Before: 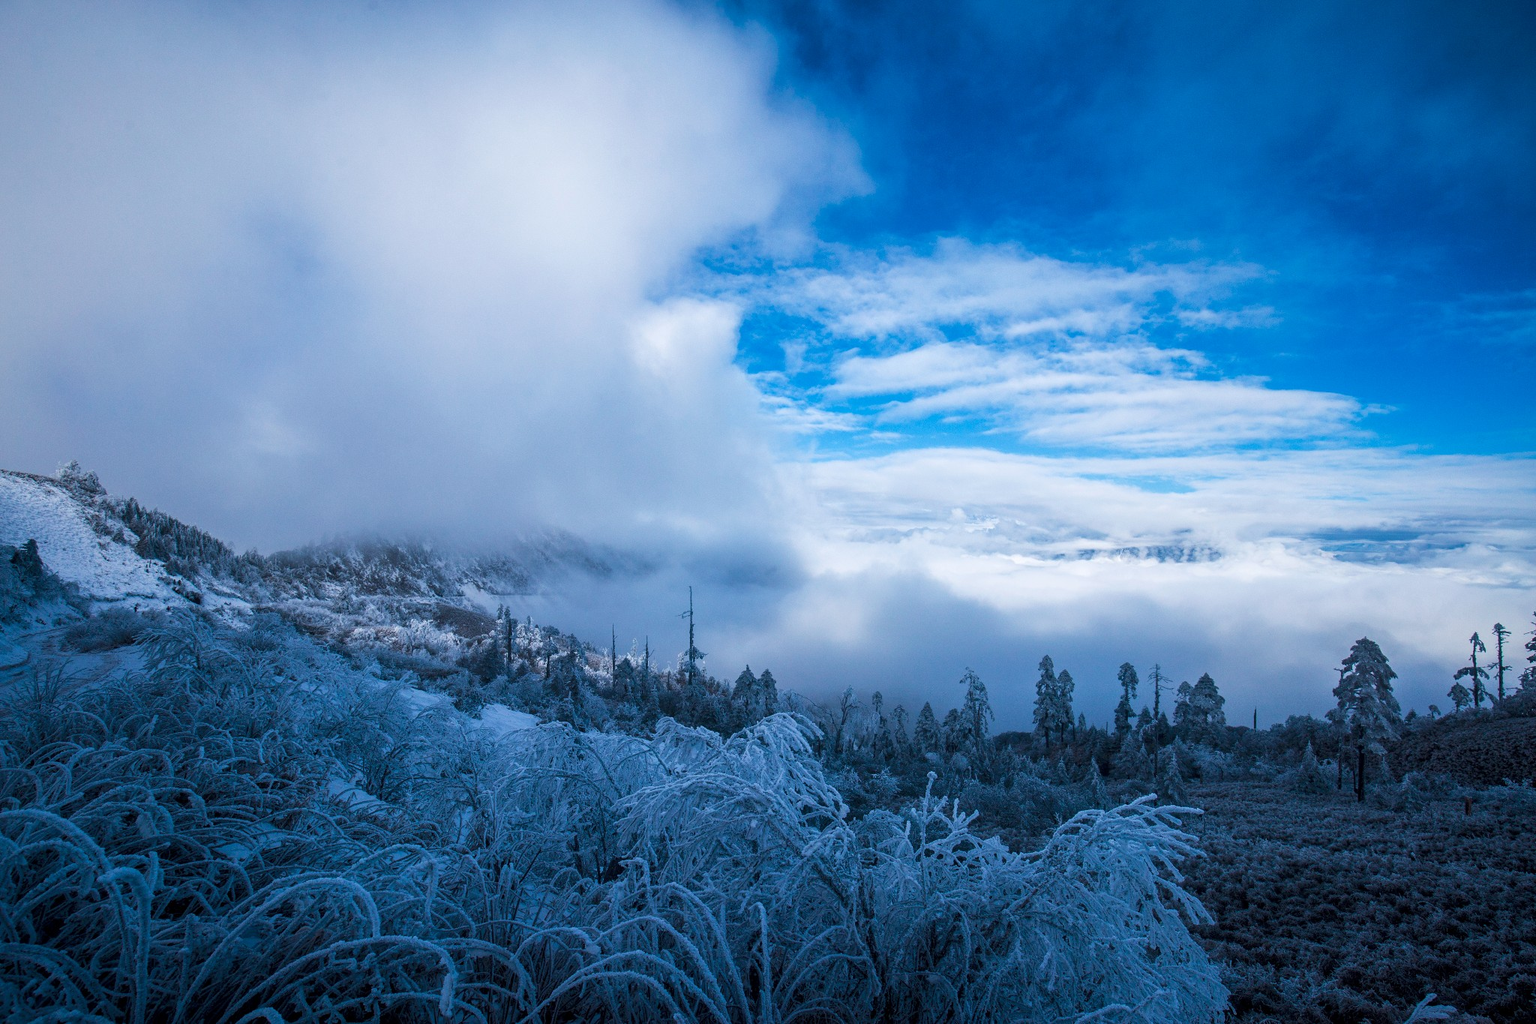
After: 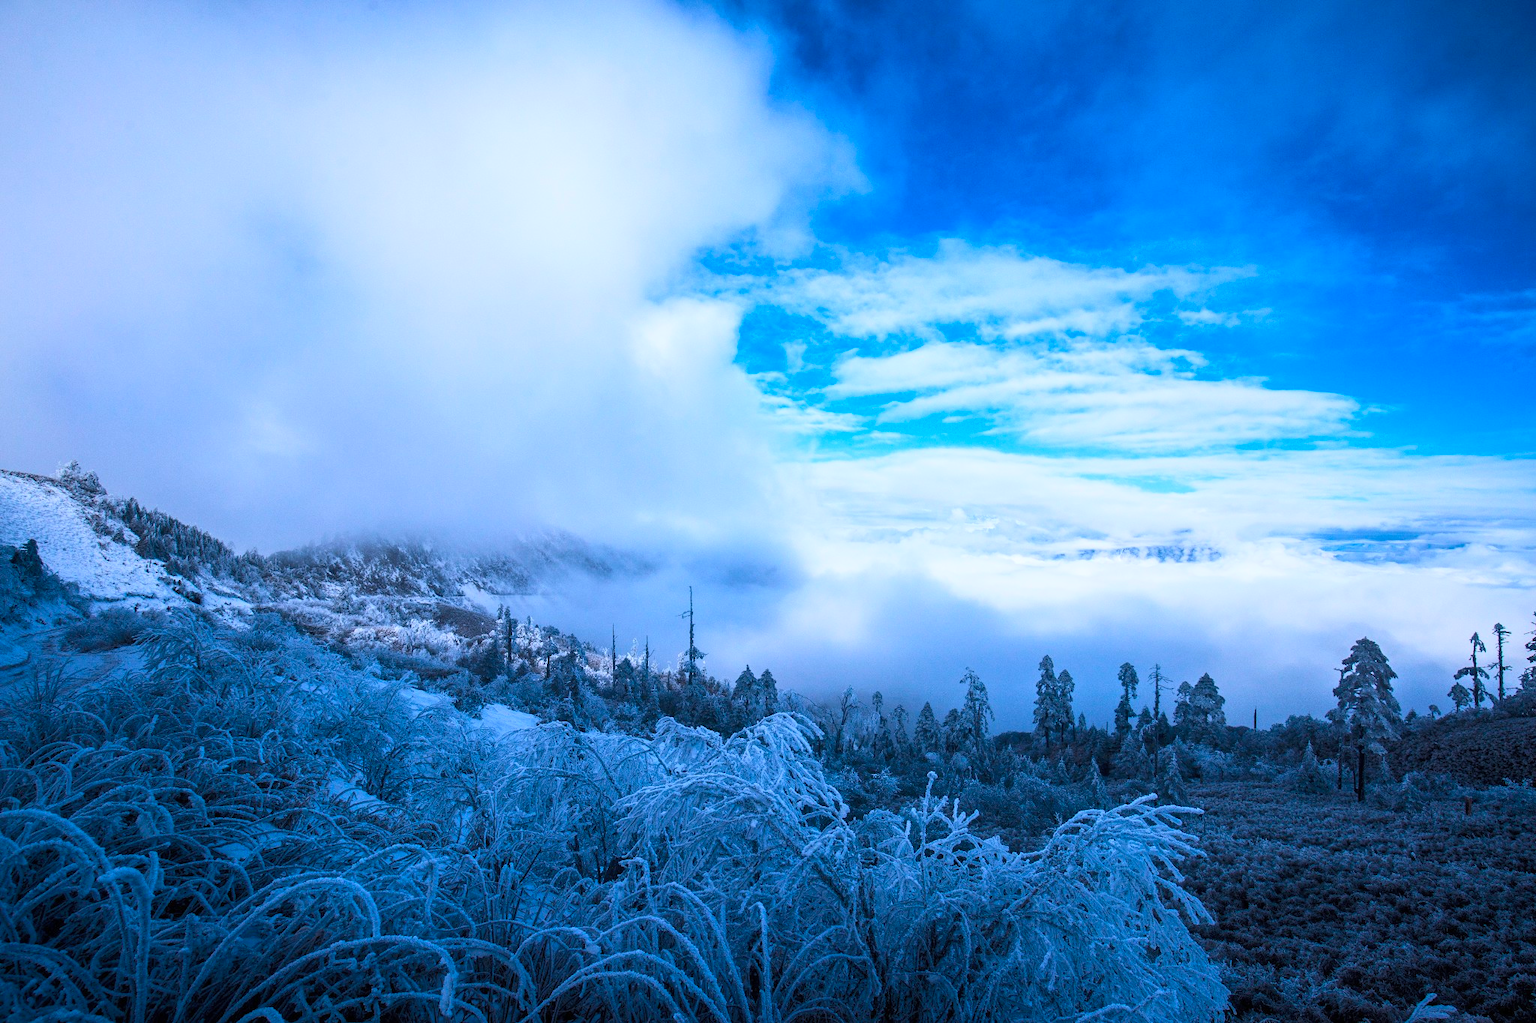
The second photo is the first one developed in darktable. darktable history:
color calibration: illuminant as shot in camera, x 0.358, y 0.373, temperature 4628.91 K
contrast brightness saturation: contrast 0.2, brightness 0.16, saturation 0.22
